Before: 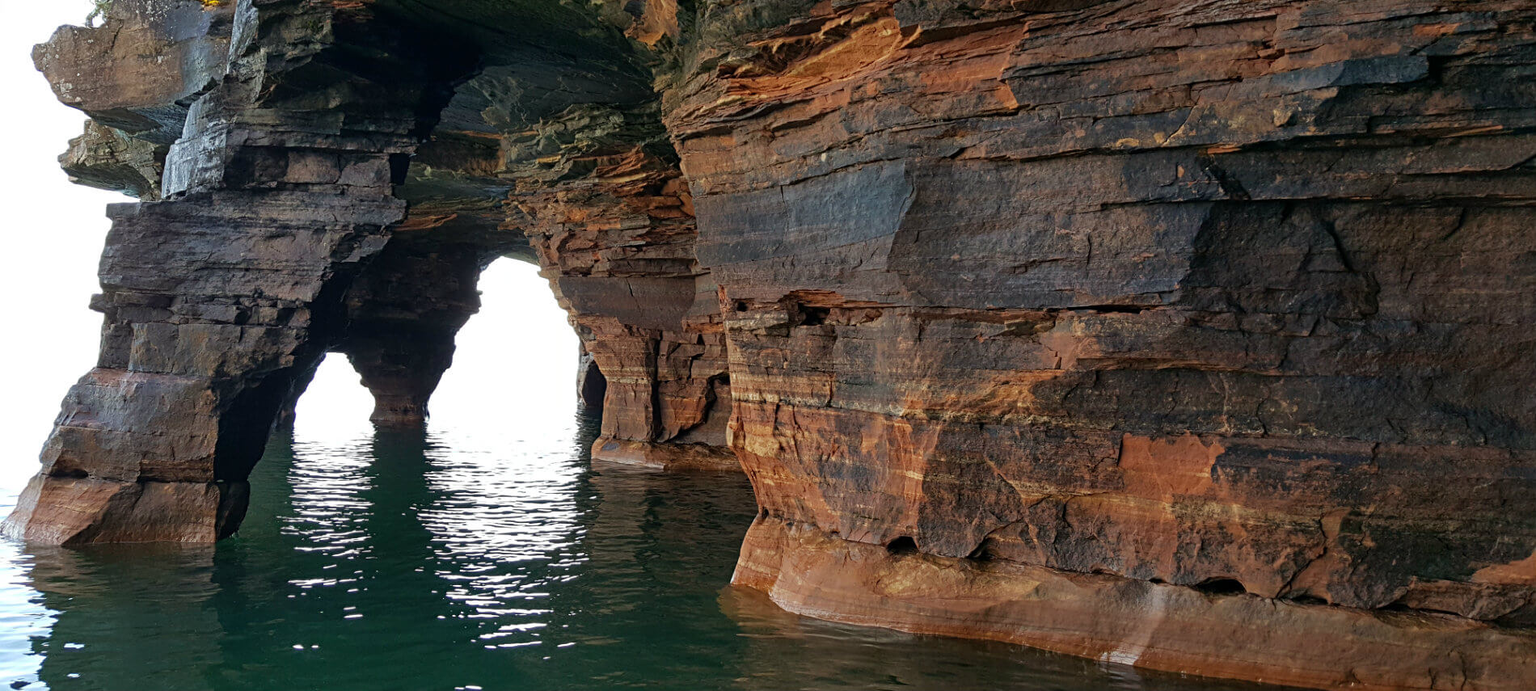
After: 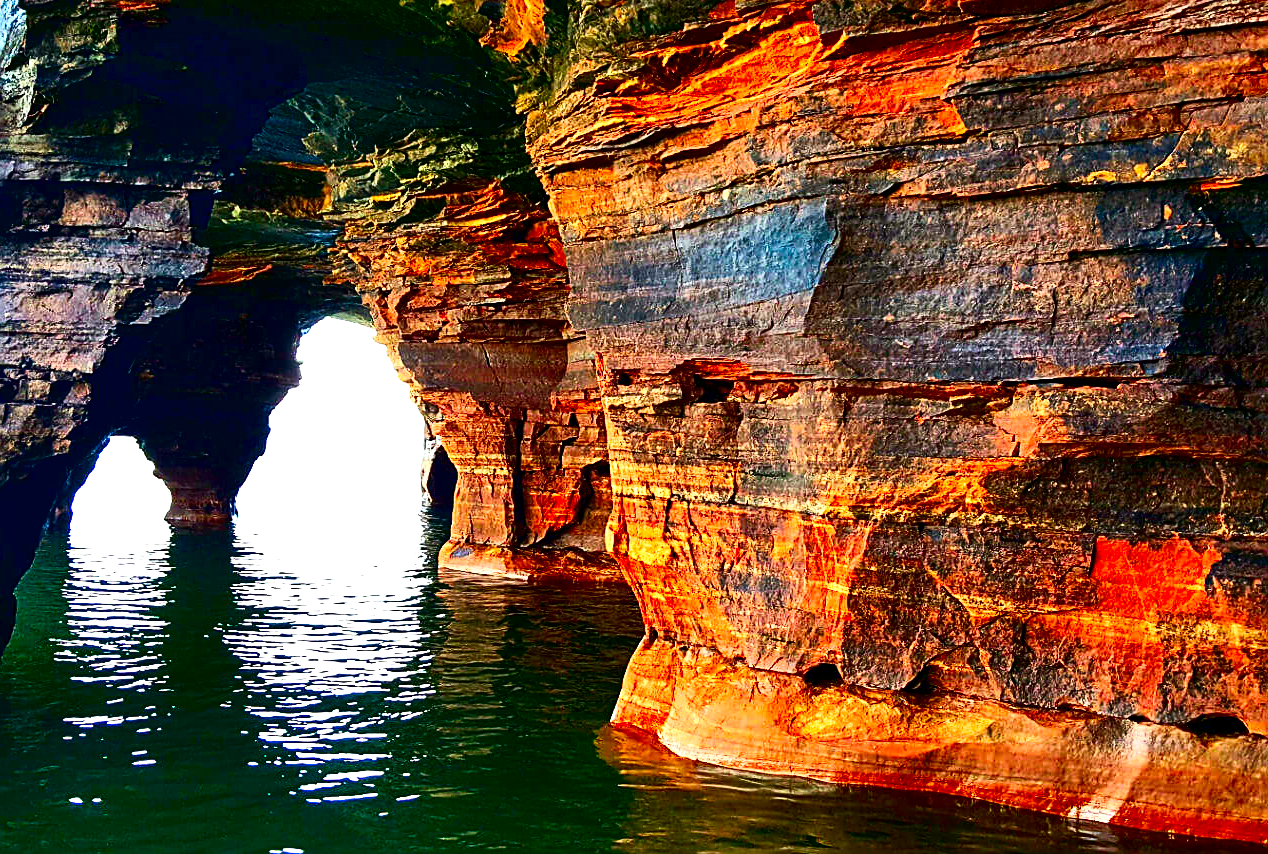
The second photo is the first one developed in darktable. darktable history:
base curve: curves: ch0 [(0, 0) (0.032, 0.037) (0.105, 0.228) (0.435, 0.76) (0.856, 0.983) (1, 1)]
exposure: black level correction 0.001, exposure 1.659 EV, compensate exposure bias true, compensate highlight preservation false
crop and rotate: left 15.519%, right 17.715%
contrast brightness saturation: brightness -0.992, saturation 0.982
sharpen: on, module defaults
